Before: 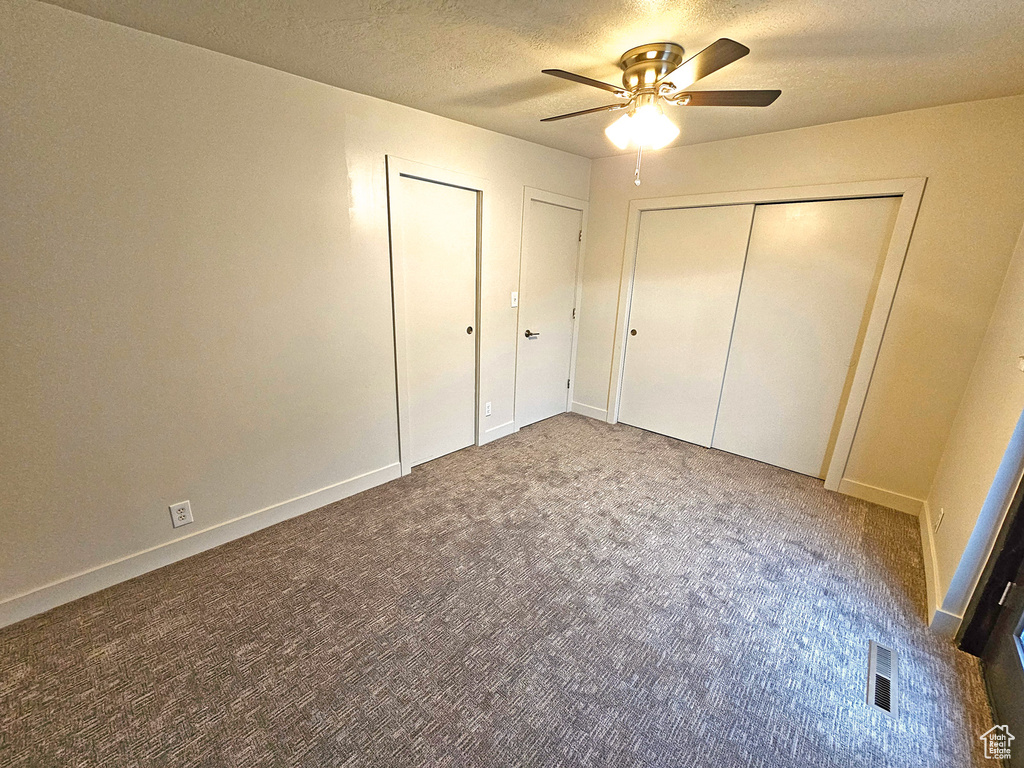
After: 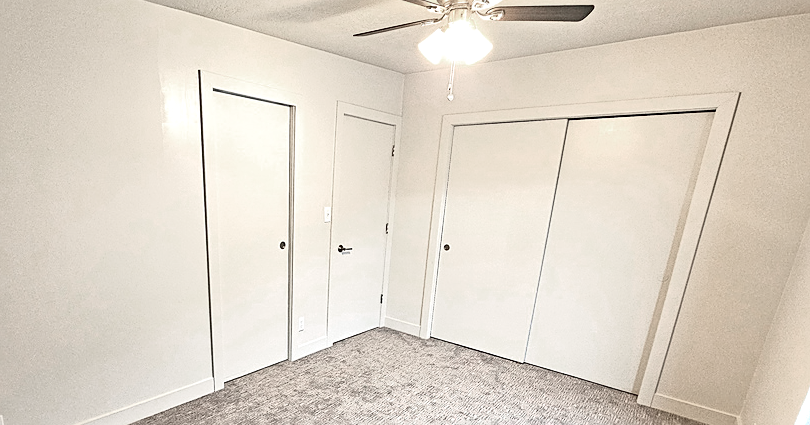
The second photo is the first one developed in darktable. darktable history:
color zones: curves: ch0 [(0, 0.613) (0.01, 0.613) (0.245, 0.448) (0.498, 0.529) (0.642, 0.665) (0.879, 0.777) (0.99, 0.613)]; ch1 [(0, 0.272) (0.219, 0.127) (0.724, 0.346)]
sharpen: on, module defaults
exposure: exposure 0.509 EV, compensate exposure bias true, compensate highlight preservation false
crop: left 18.297%, top 11.077%, right 2.514%, bottom 33.508%
tone curve: curves: ch0 [(0, 0) (0.091, 0.077) (0.517, 0.574) (0.745, 0.82) (0.844, 0.908) (0.909, 0.942) (1, 0.973)]; ch1 [(0, 0) (0.437, 0.404) (0.5, 0.5) (0.534, 0.554) (0.58, 0.603) (0.616, 0.649) (1, 1)]; ch2 [(0, 0) (0.442, 0.415) (0.5, 0.5) (0.535, 0.557) (0.585, 0.62) (1, 1)], color space Lab, independent channels, preserve colors none
